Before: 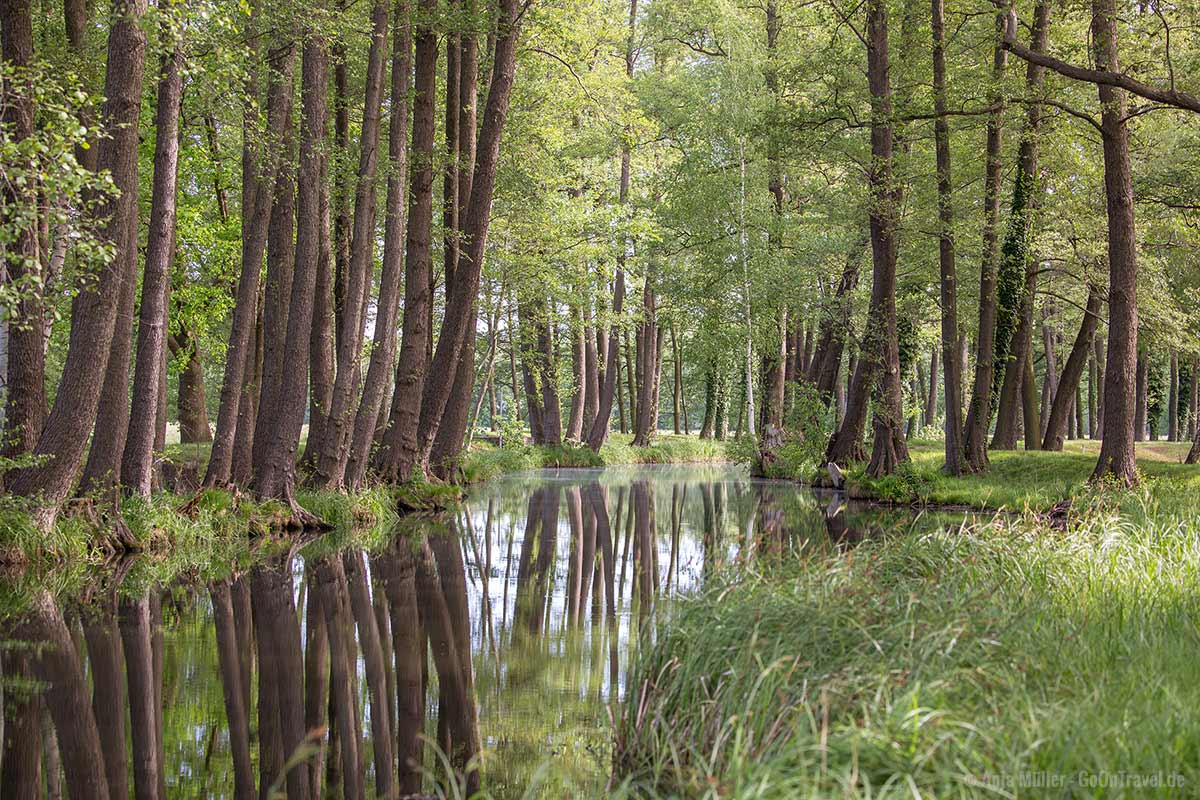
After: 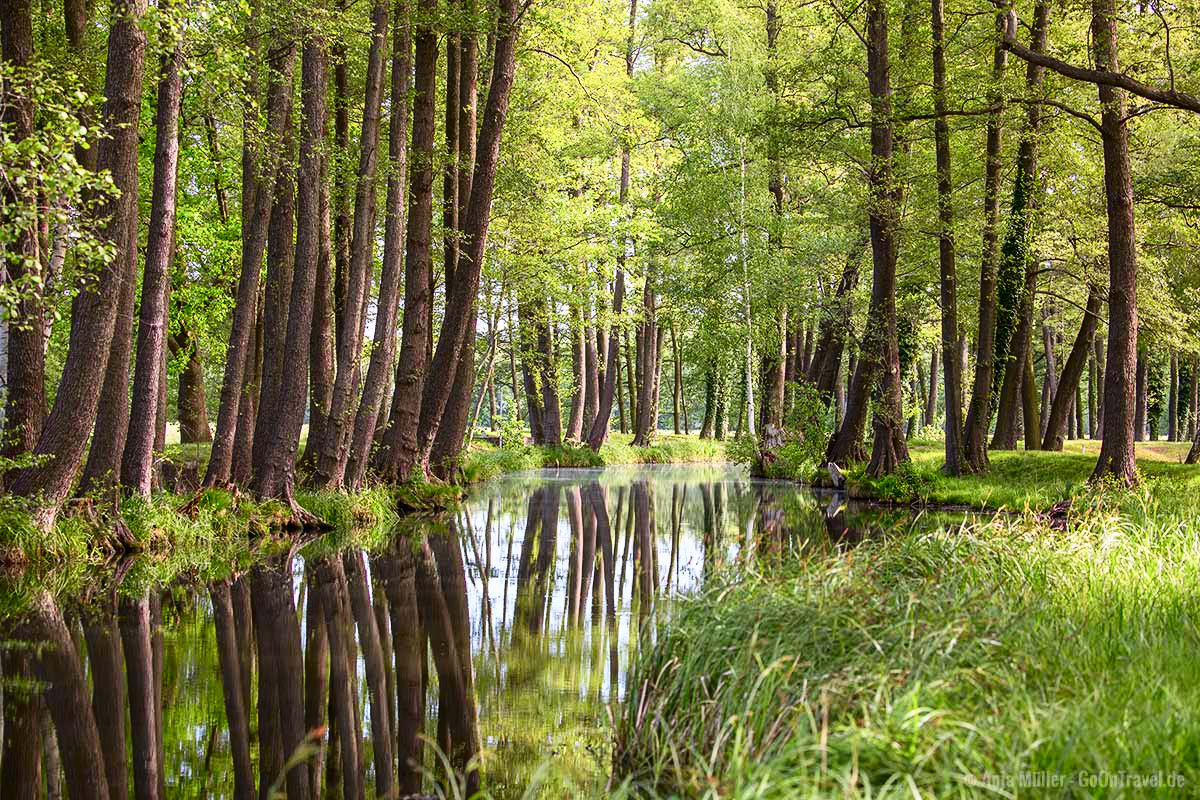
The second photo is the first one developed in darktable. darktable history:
tone curve: curves: ch0 [(0, 0) (0.187, 0.12) (0.384, 0.363) (0.618, 0.698) (0.754, 0.857) (0.875, 0.956) (1, 0.987)]; ch1 [(0, 0) (0.402, 0.36) (0.476, 0.466) (0.501, 0.501) (0.518, 0.514) (0.564, 0.608) (0.614, 0.664) (0.692, 0.744) (1, 1)]; ch2 [(0, 0) (0.435, 0.412) (0.483, 0.481) (0.503, 0.503) (0.522, 0.535) (0.563, 0.601) (0.627, 0.699) (0.699, 0.753) (0.997, 0.858)], color space Lab, independent channels
